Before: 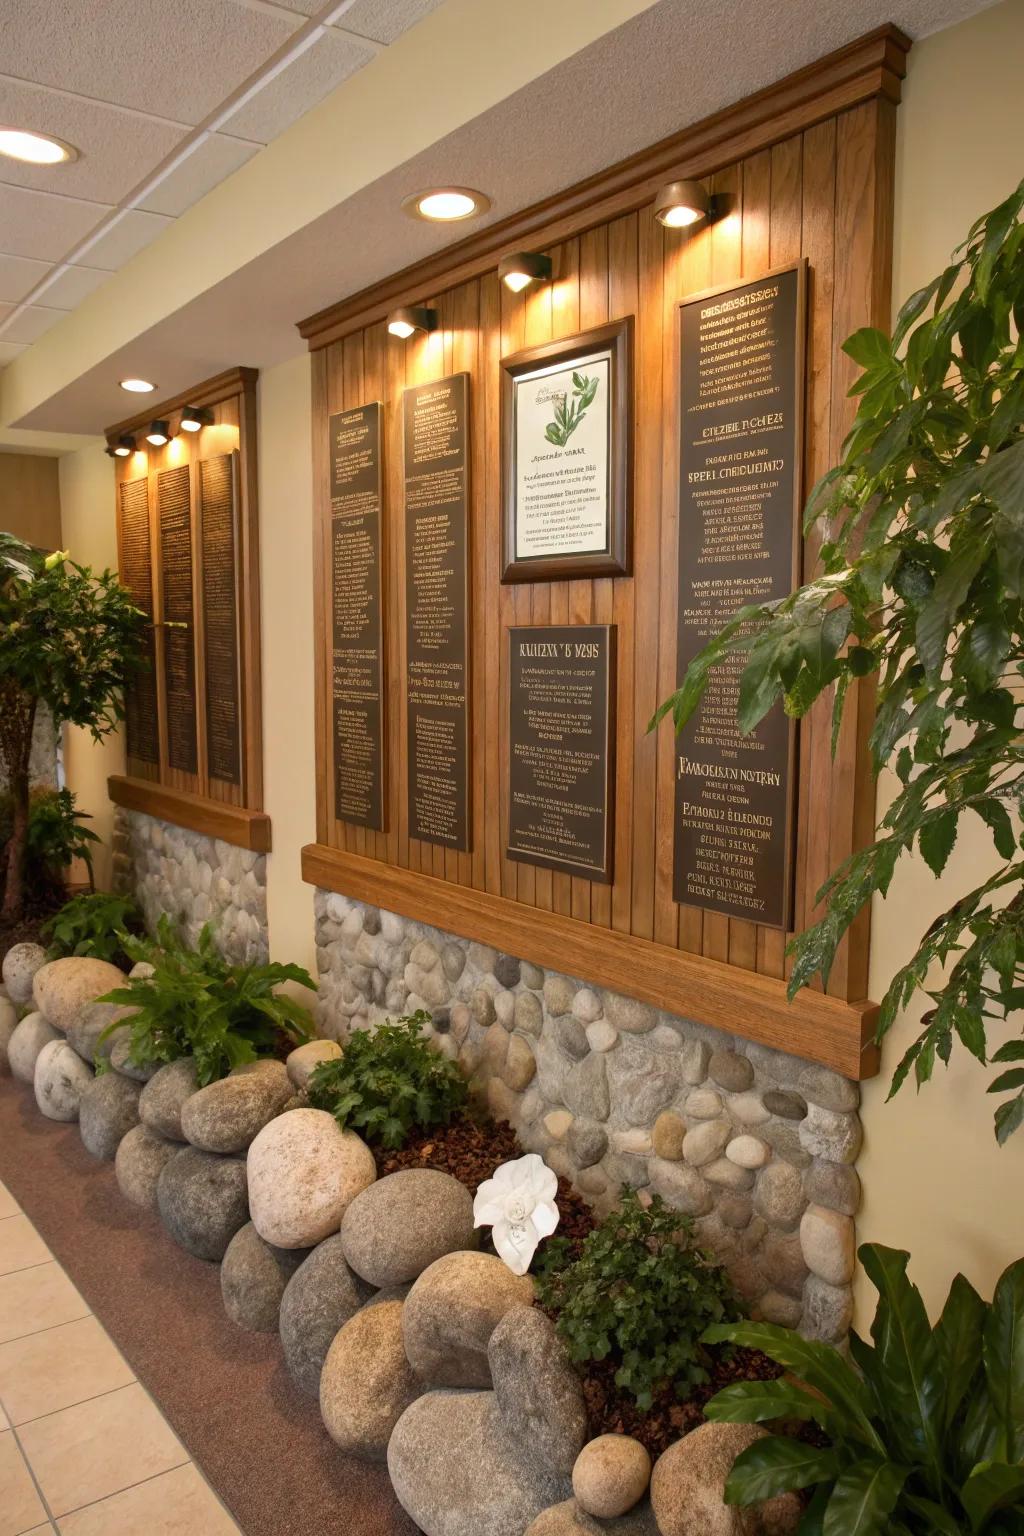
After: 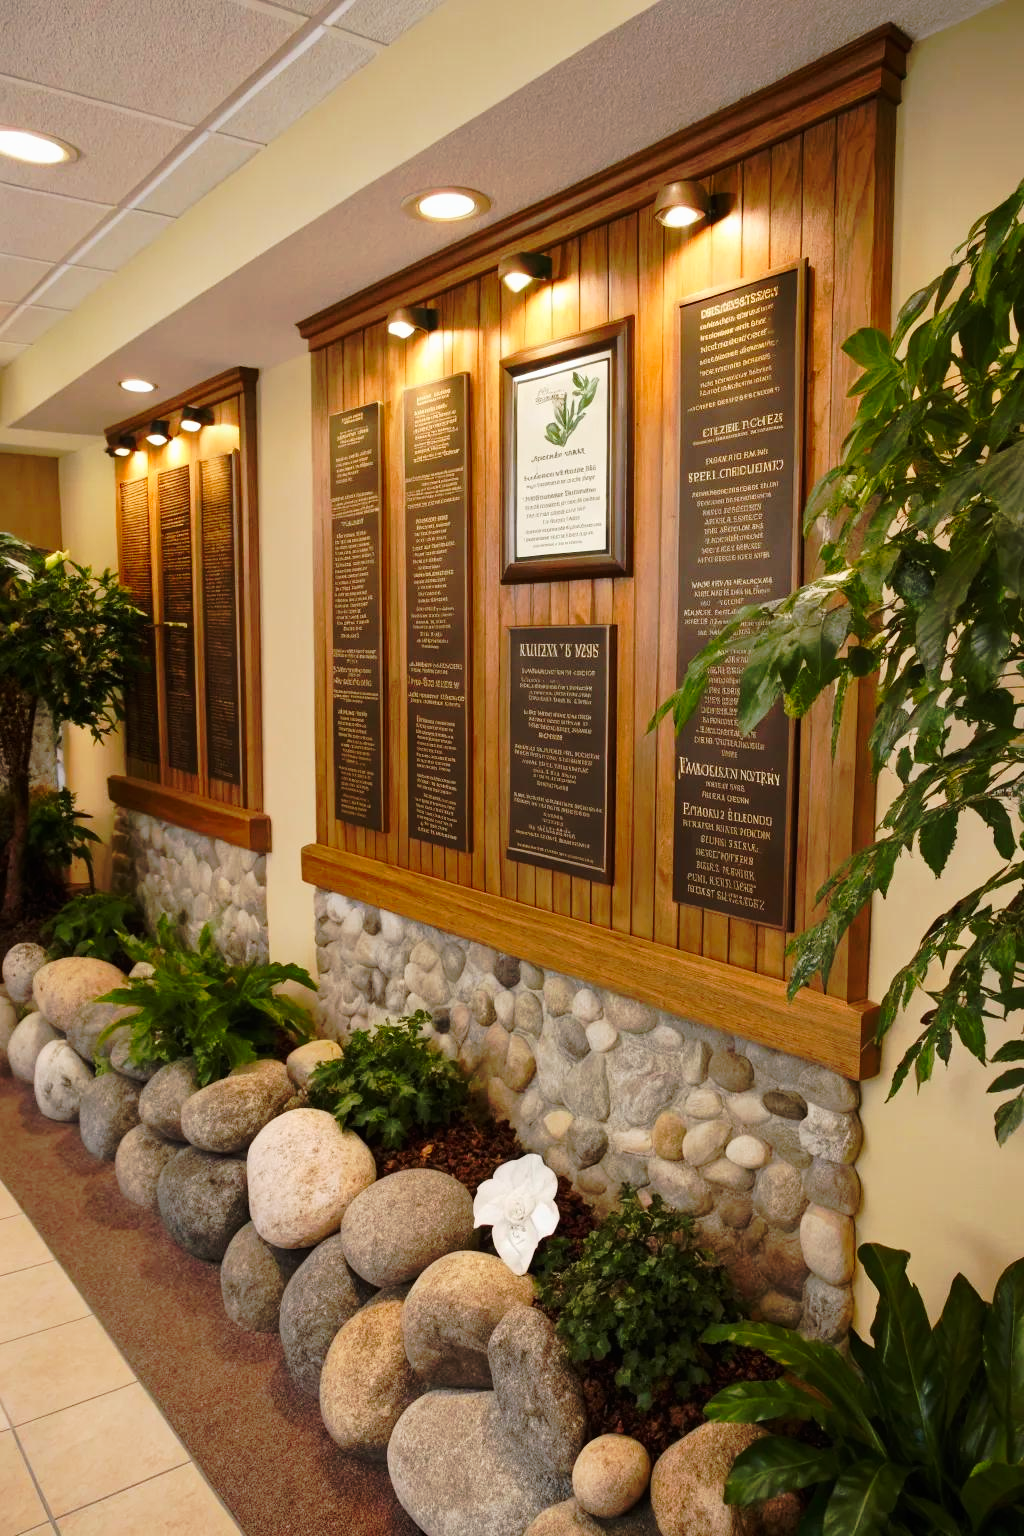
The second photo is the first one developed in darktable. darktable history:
tone curve: curves: ch0 [(0, 0) (0.081, 0.044) (0.185, 0.13) (0.283, 0.238) (0.416, 0.449) (0.495, 0.524) (0.686, 0.743) (0.826, 0.865) (0.978, 0.988)]; ch1 [(0, 0) (0.147, 0.166) (0.321, 0.362) (0.371, 0.402) (0.423, 0.442) (0.479, 0.472) (0.505, 0.497) (0.521, 0.506) (0.551, 0.537) (0.586, 0.574) (0.625, 0.618) (0.68, 0.681) (1, 1)]; ch2 [(0, 0) (0.346, 0.362) (0.404, 0.427) (0.502, 0.495) (0.531, 0.513) (0.547, 0.533) (0.582, 0.596) (0.629, 0.631) (0.717, 0.678) (1, 1)], preserve colors none
